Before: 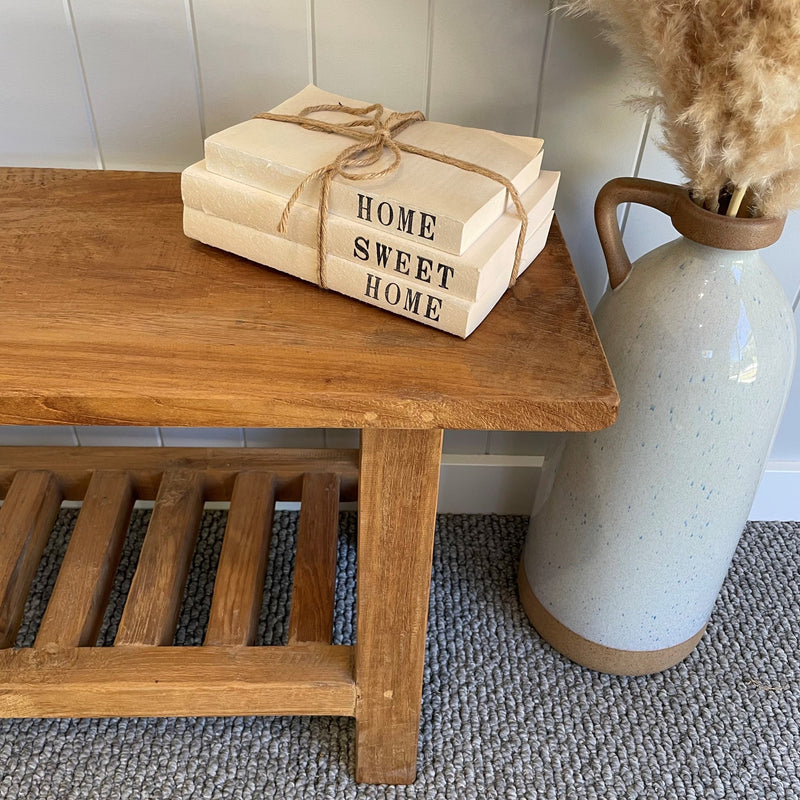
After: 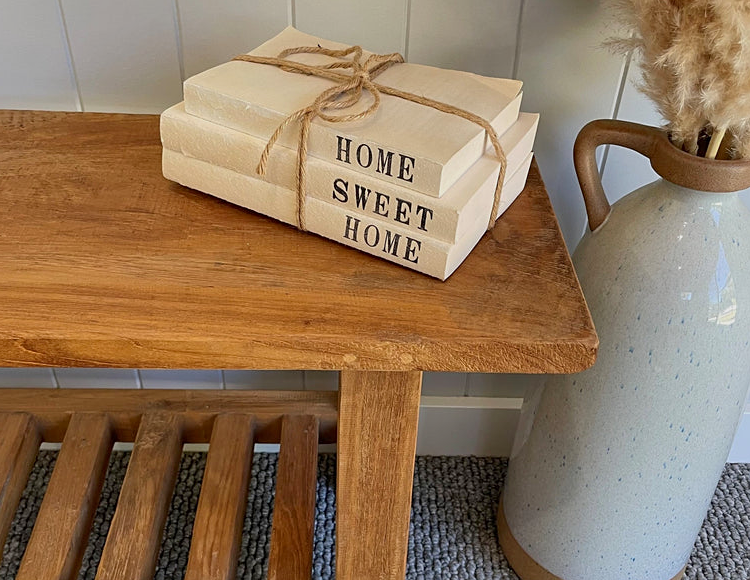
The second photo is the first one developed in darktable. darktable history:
contrast brightness saturation: contrast 0.1, brightness 0.03, saturation 0.09
tone equalizer: -8 EV 0.25 EV, -7 EV 0.417 EV, -6 EV 0.417 EV, -5 EV 0.25 EV, -3 EV -0.25 EV, -2 EV -0.417 EV, -1 EV -0.417 EV, +0 EV -0.25 EV, edges refinement/feathering 500, mask exposure compensation -1.57 EV, preserve details guided filter
crop: left 2.737%, top 7.287%, right 3.421%, bottom 20.179%
sharpen: amount 0.2
